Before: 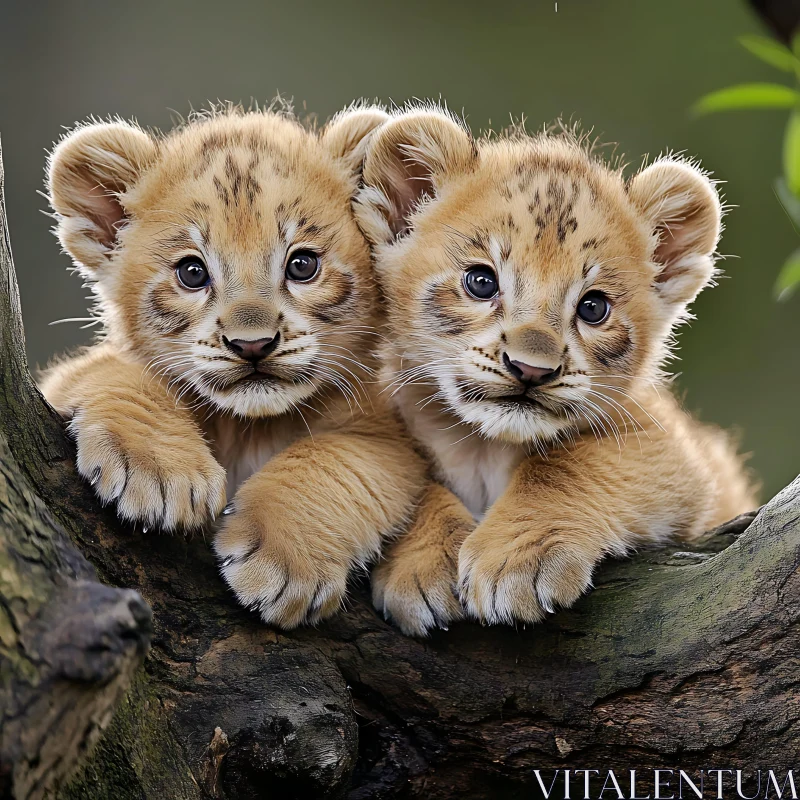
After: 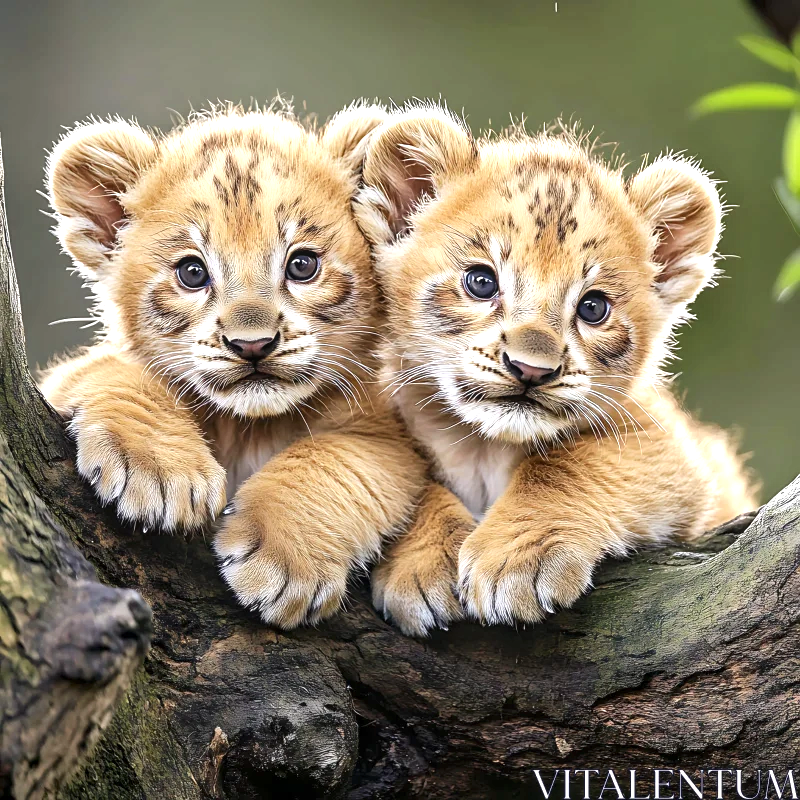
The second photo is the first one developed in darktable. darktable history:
local contrast: on, module defaults
exposure: black level correction -0.001, exposure 0.907 EV, compensate highlight preservation false
